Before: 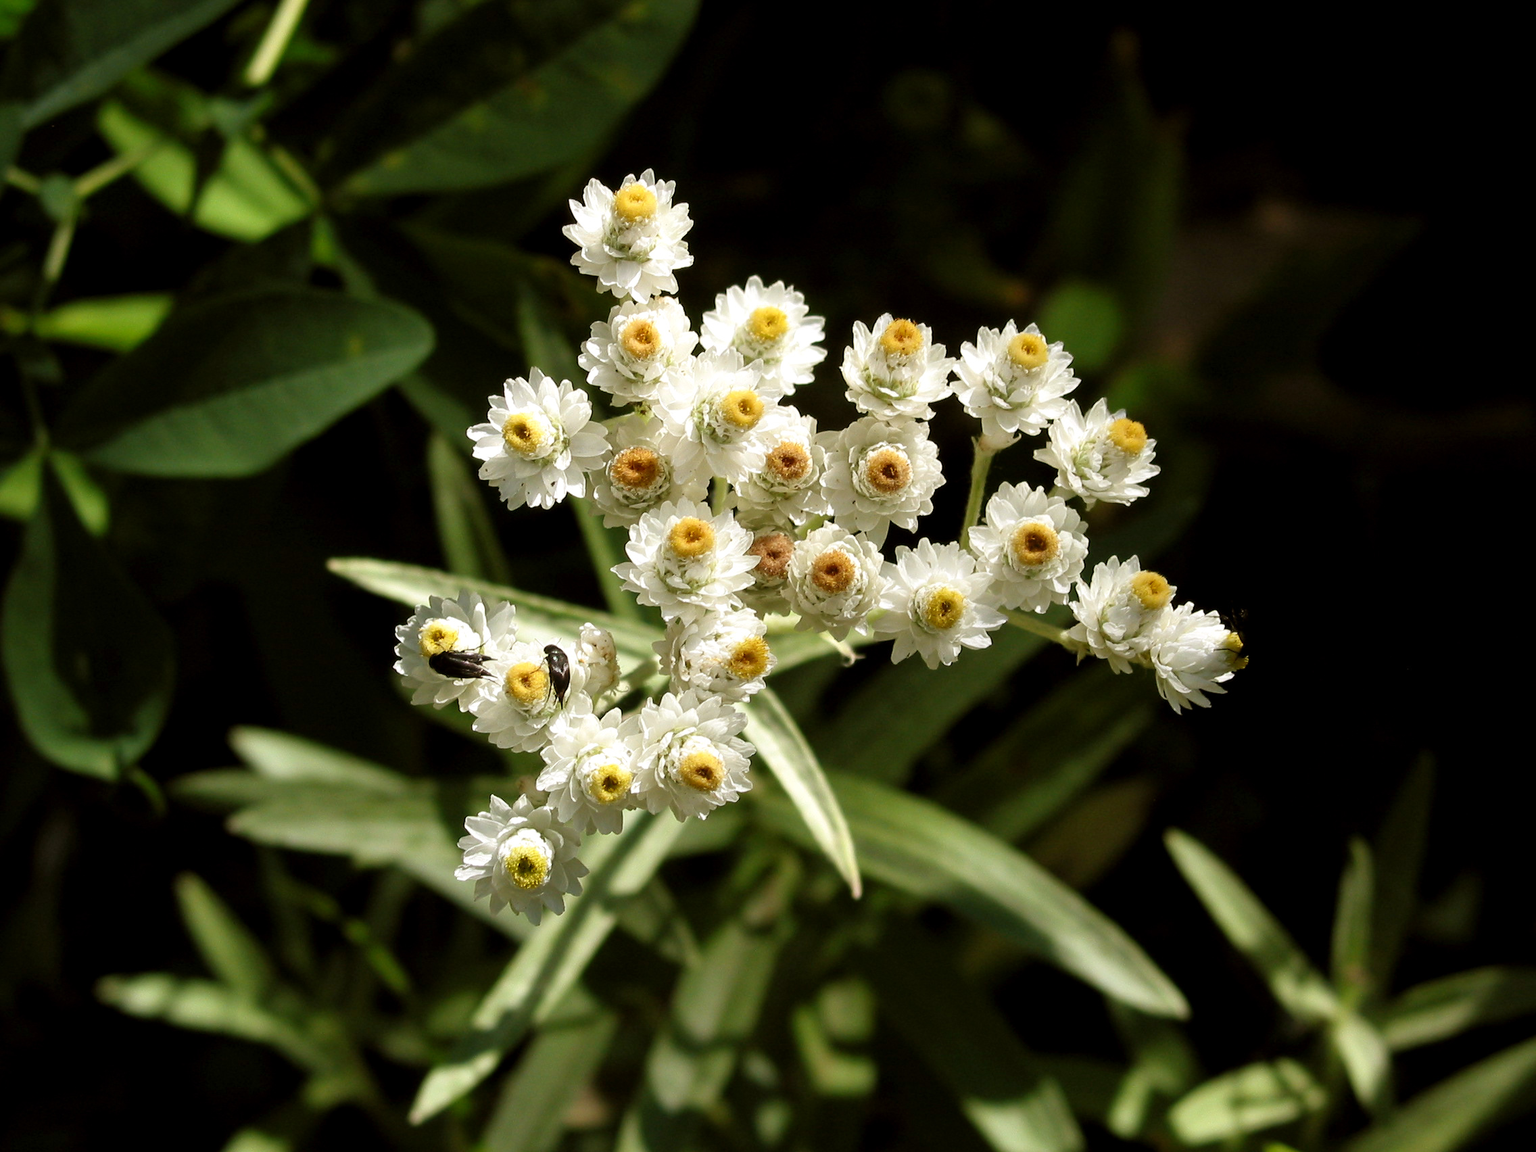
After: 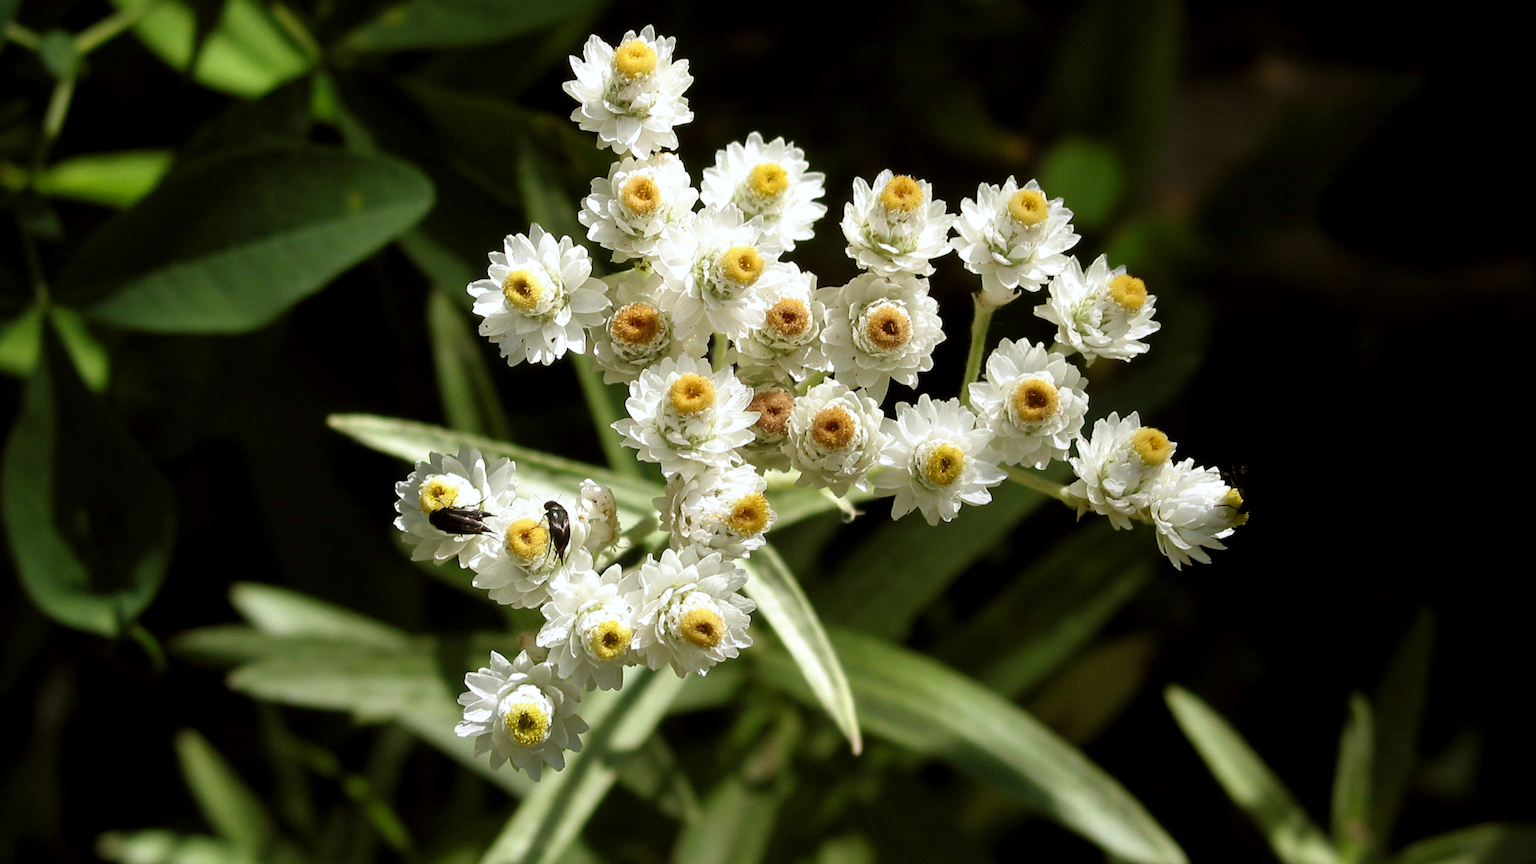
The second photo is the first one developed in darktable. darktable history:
crop and rotate: top 12.5%, bottom 12.5%
white balance: red 0.98, blue 1.034
